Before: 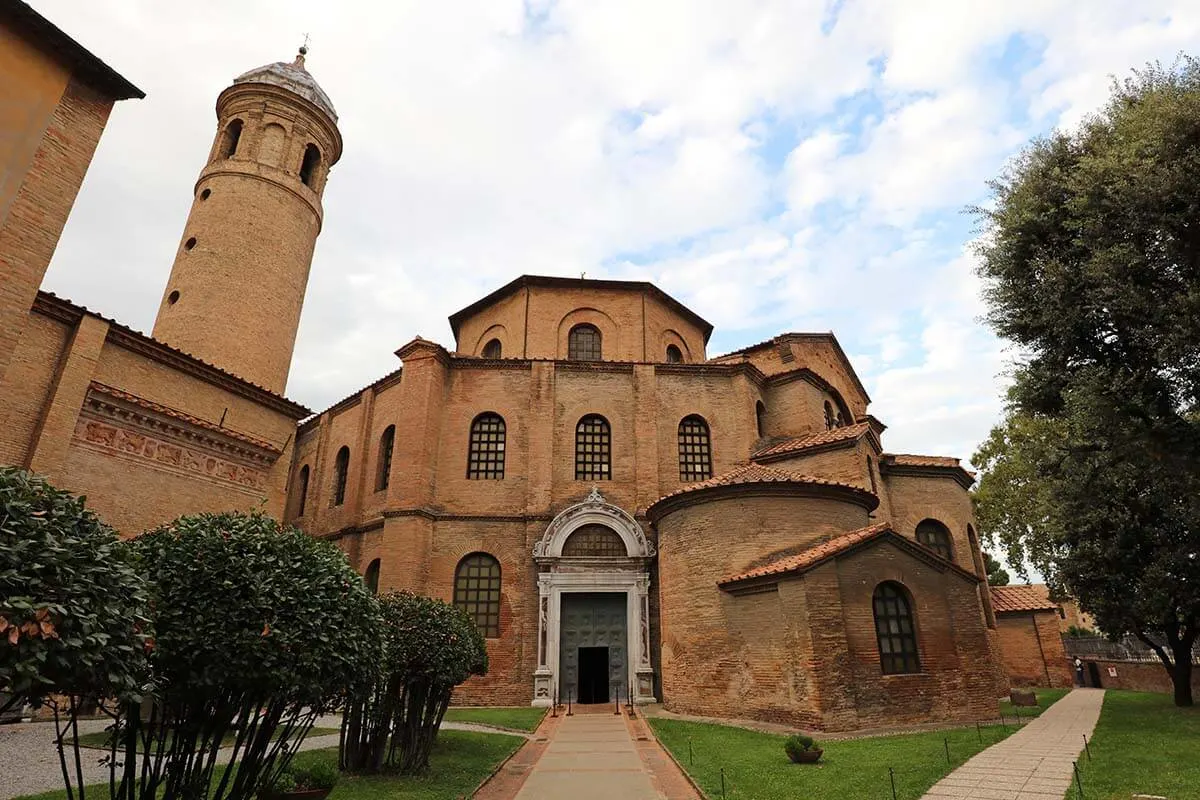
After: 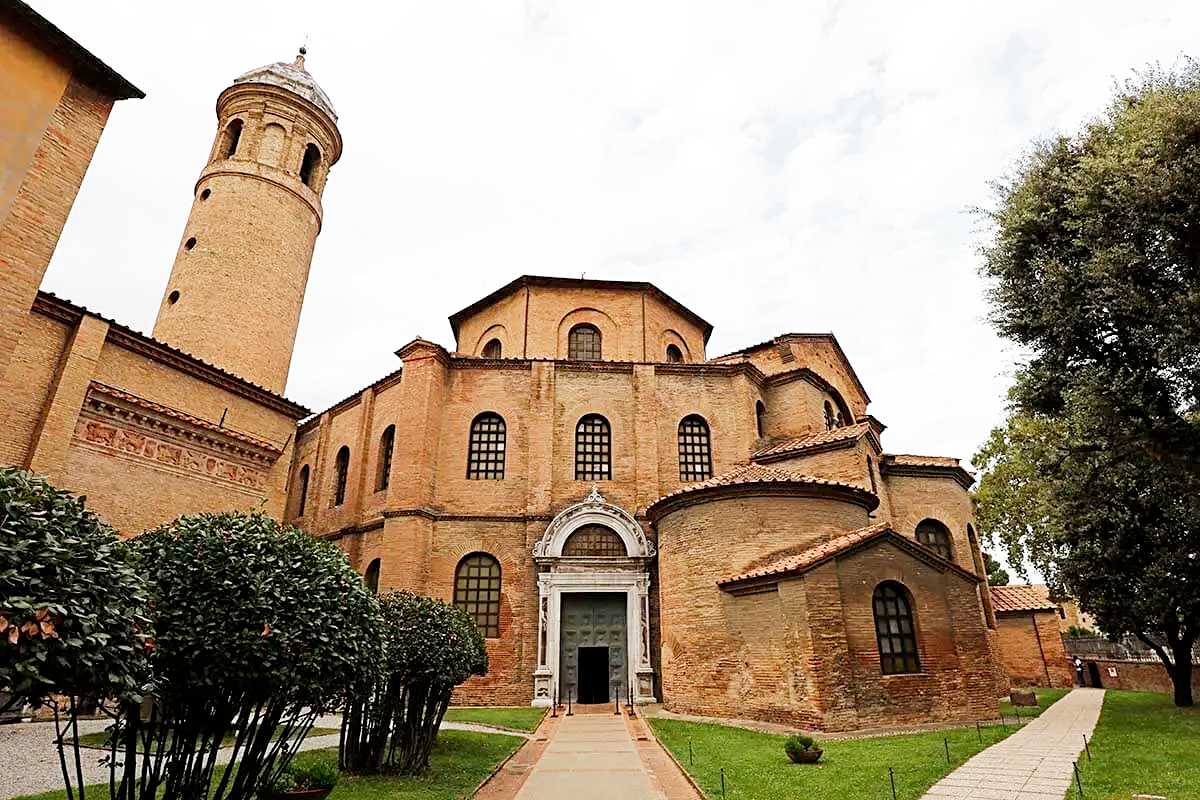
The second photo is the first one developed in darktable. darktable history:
filmic rgb: middle gray luminance 9.32%, black relative exposure -10.6 EV, white relative exposure 3.44 EV, threshold 5.96 EV, target black luminance 0%, hardness 5.94, latitude 59.67%, contrast 1.088, highlights saturation mix 6.43%, shadows ↔ highlights balance 28.63%, add noise in highlights 0, preserve chrominance no, color science v3 (2019), use custom middle-gray values true, contrast in highlights soft, enable highlight reconstruction true
sharpen: radius 2.499, amount 0.335
